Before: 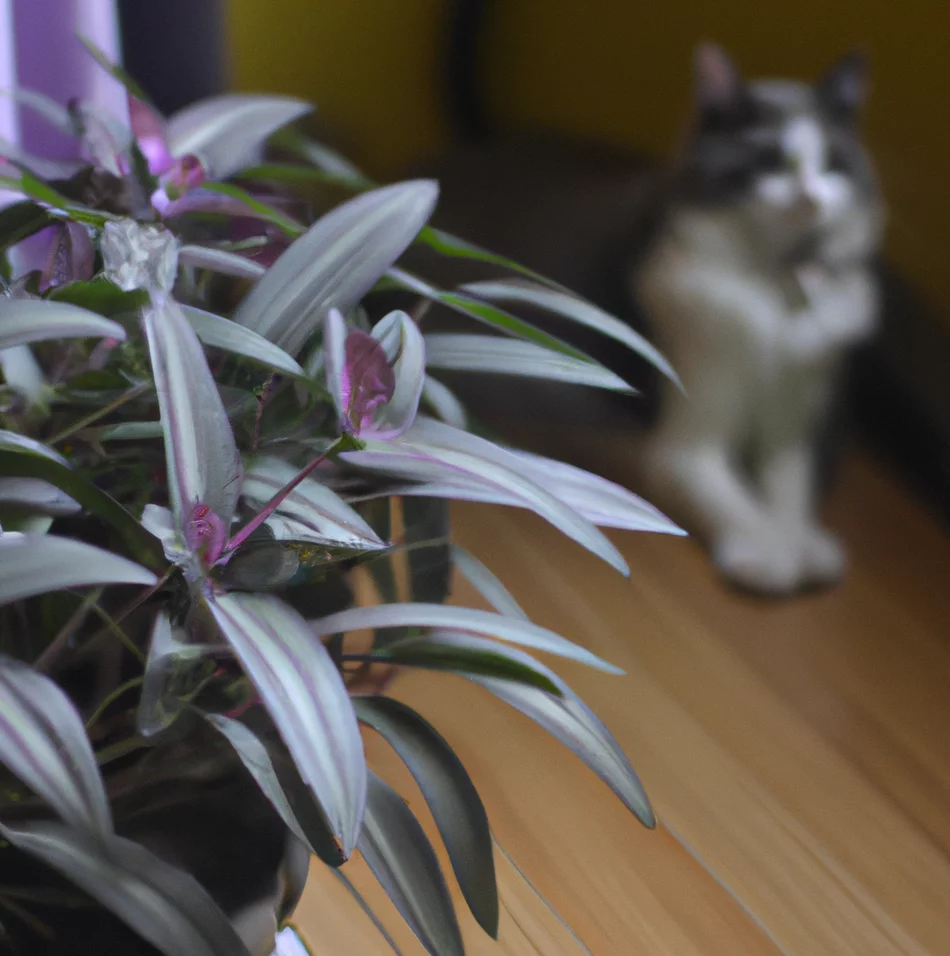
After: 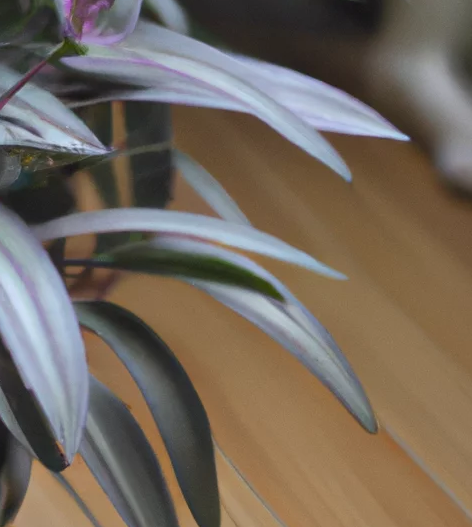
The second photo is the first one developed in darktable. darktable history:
crop: left 29.346%, top 41.347%, right 20.874%, bottom 3.481%
